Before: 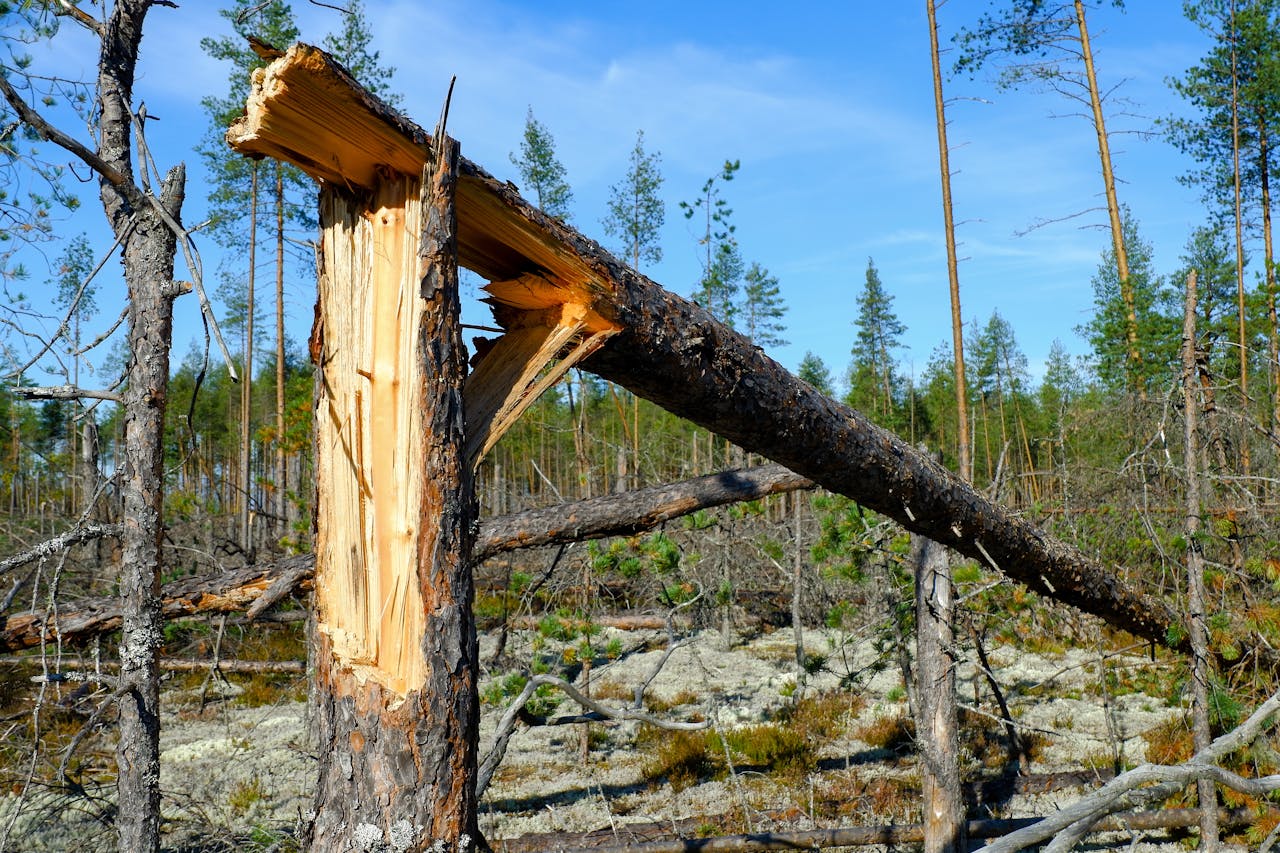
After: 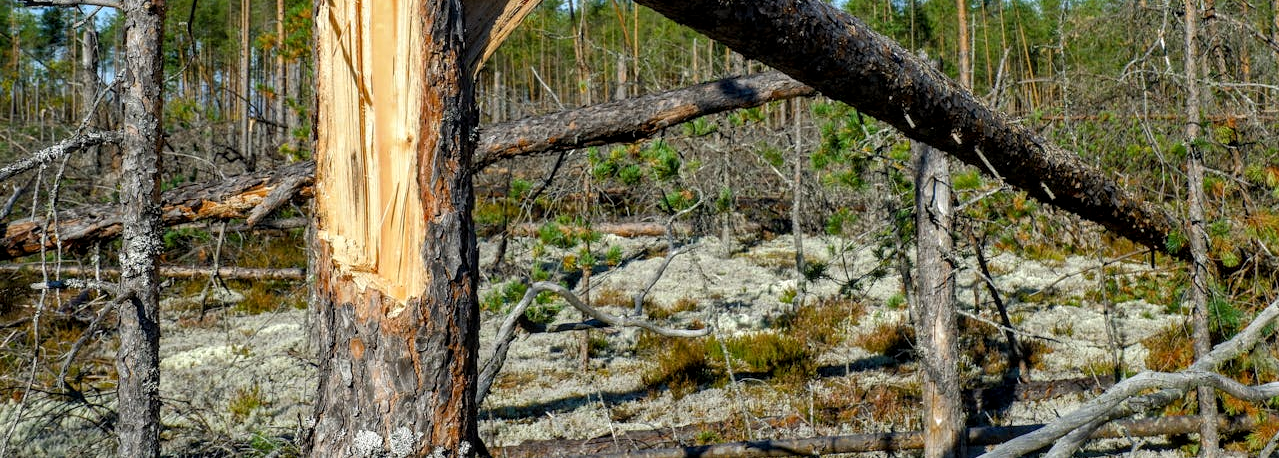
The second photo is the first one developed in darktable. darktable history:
local contrast: on, module defaults
crop and rotate: top 46.237%
